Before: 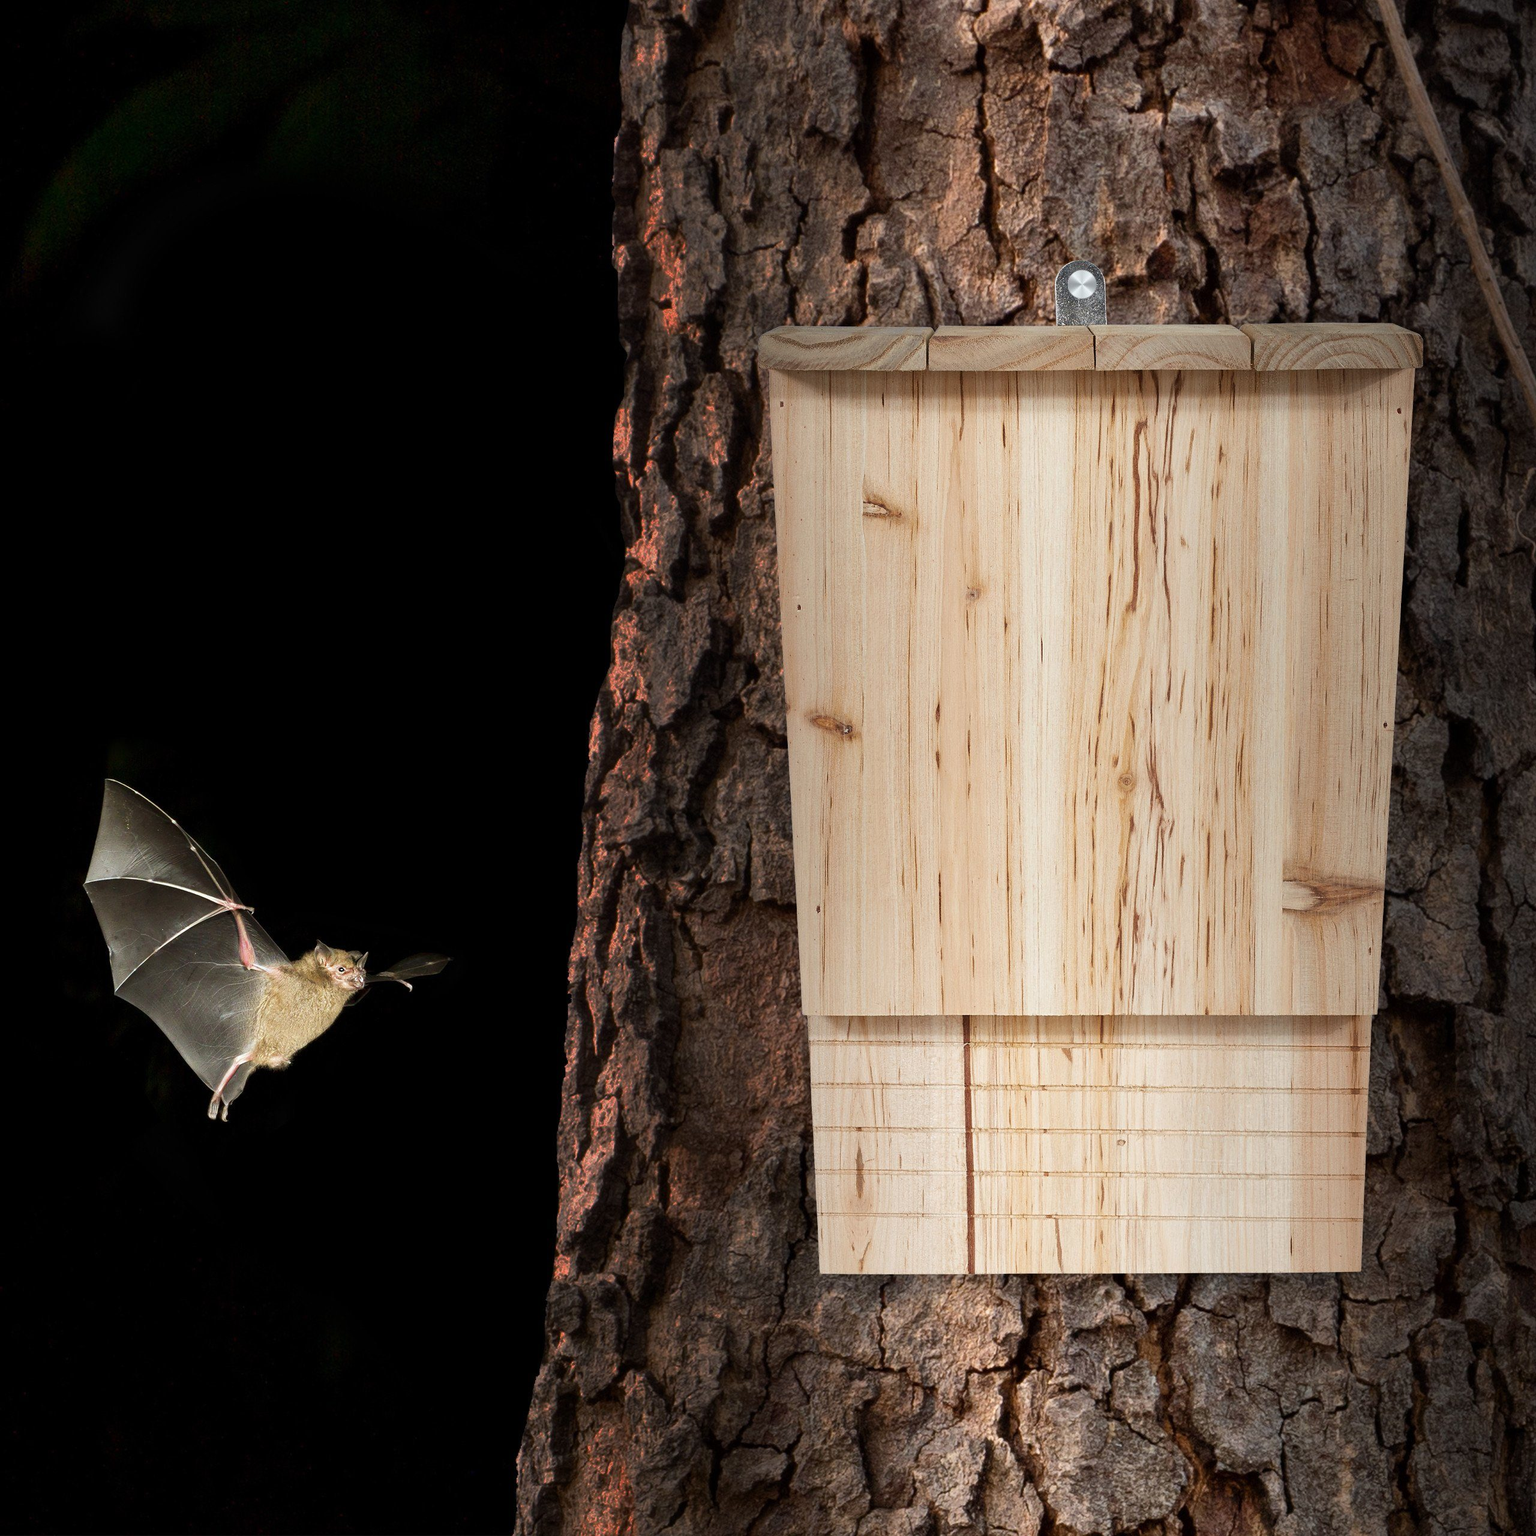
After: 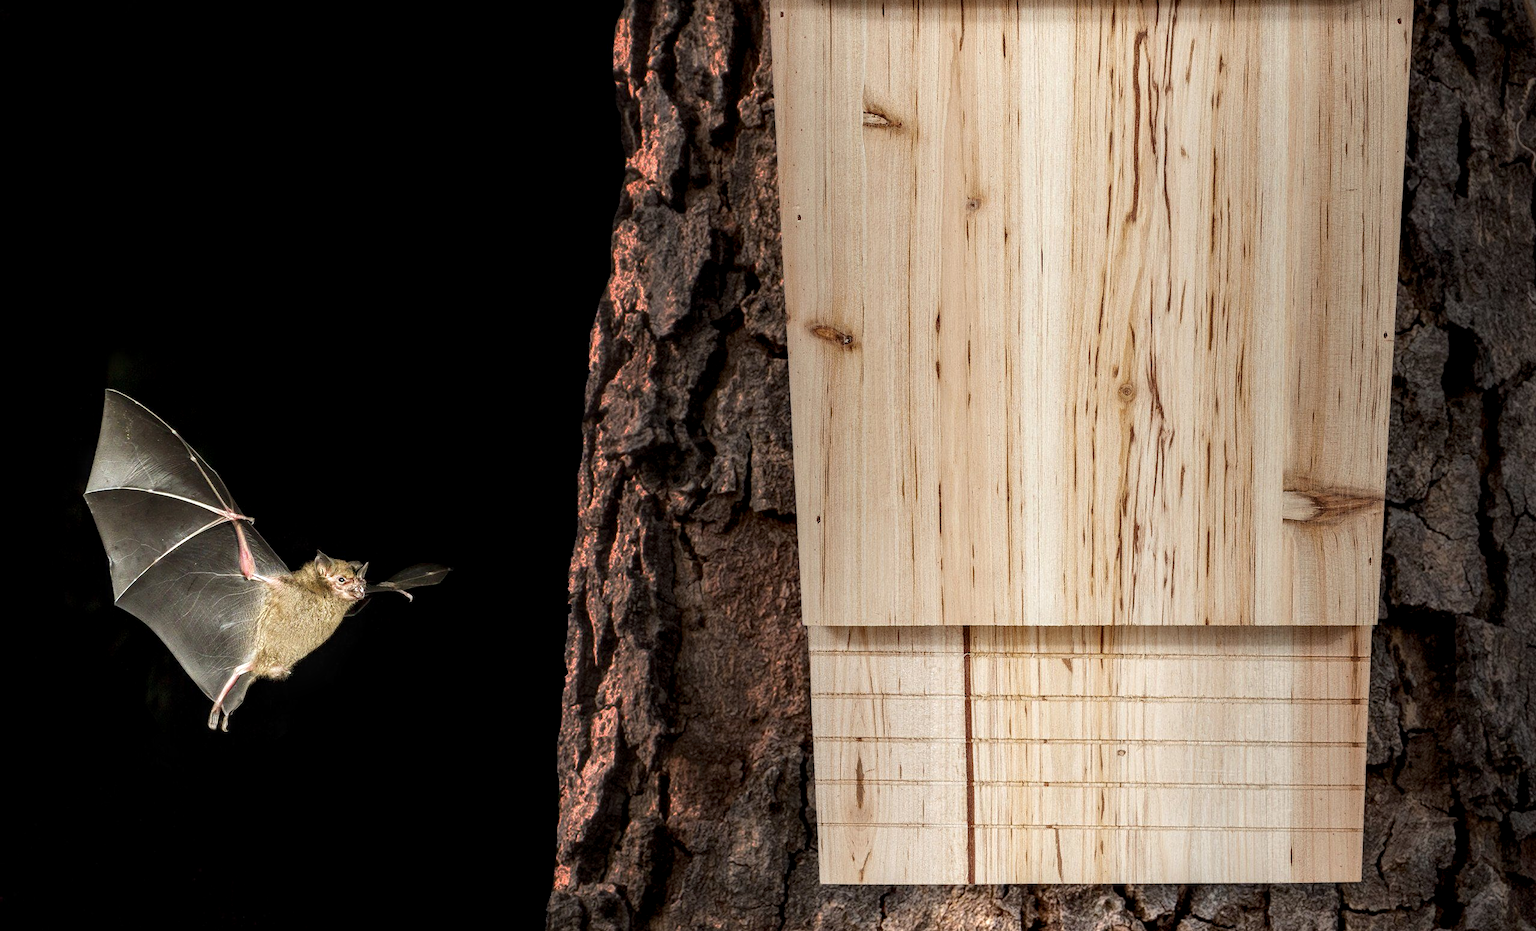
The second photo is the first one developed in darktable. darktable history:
crop and rotate: top 25.406%, bottom 13.952%
local contrast: highlights 20%, detail 150%
